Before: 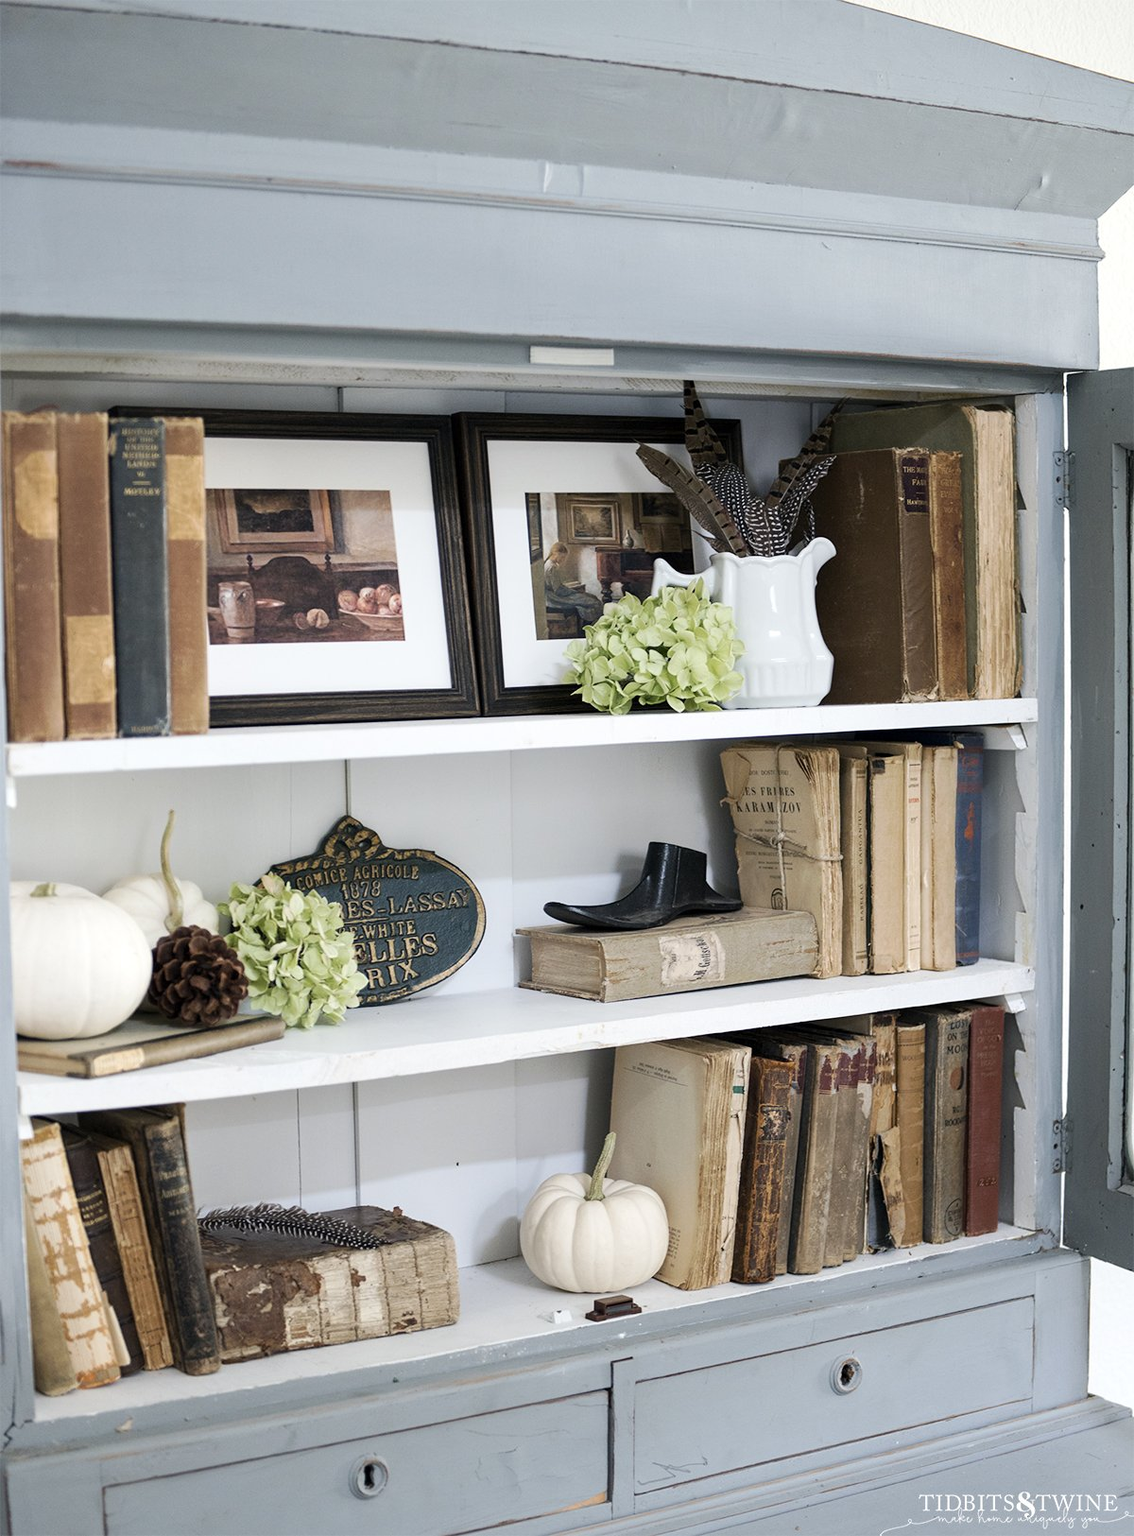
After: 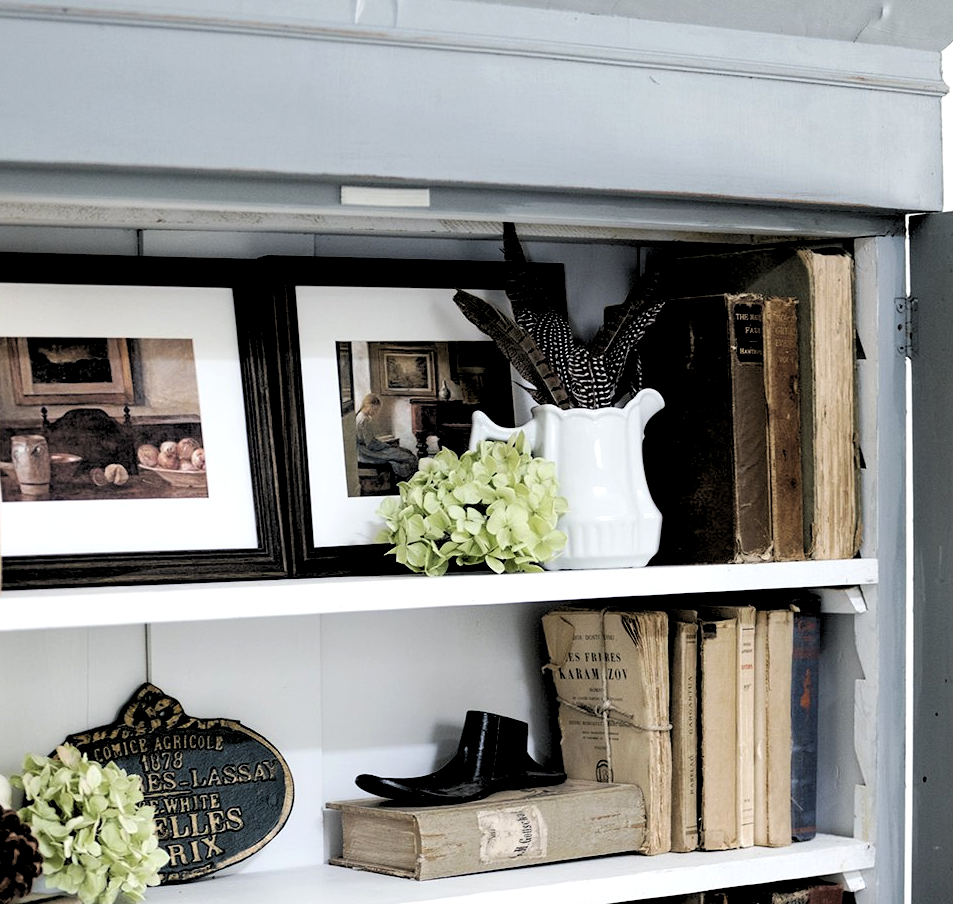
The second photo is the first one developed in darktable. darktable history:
crop: left 18.38%, top 11.092%, right 2.134%, bottom 33.217%
rgb levels: levels [[0.034, 0.472, 0.904], [0, 0.5, 1], [0, 0.5, 1]]
